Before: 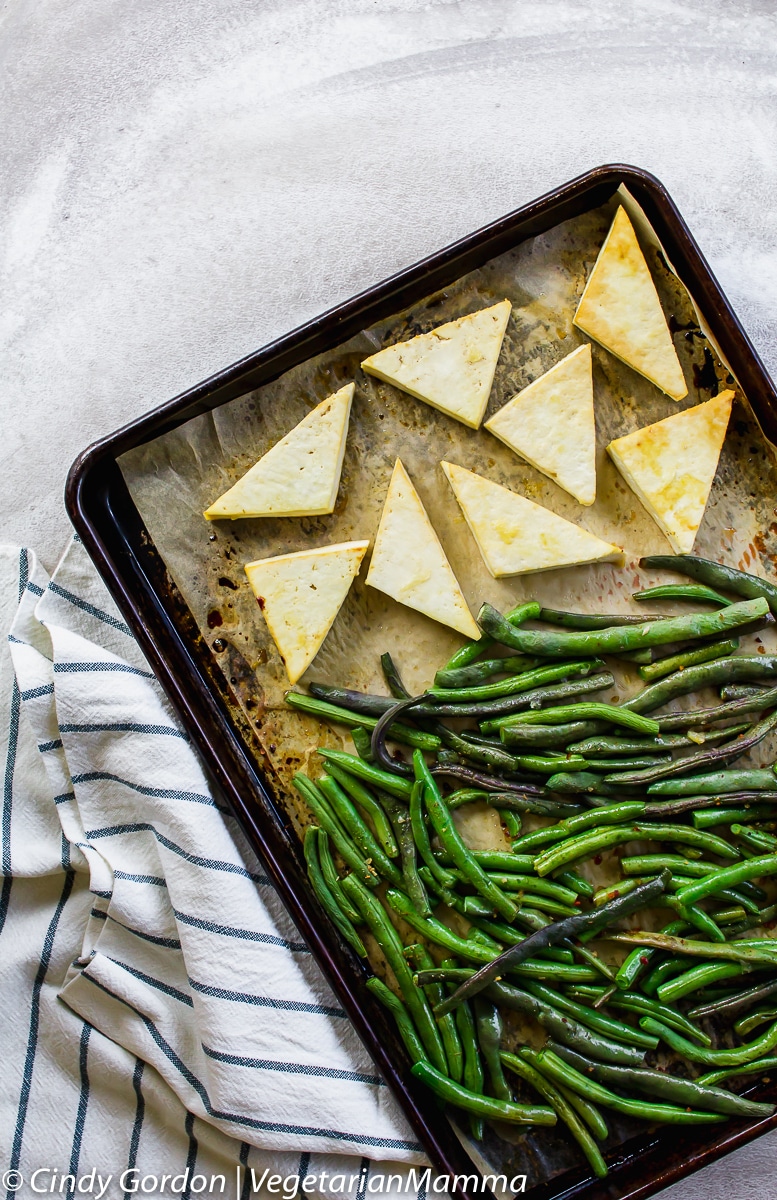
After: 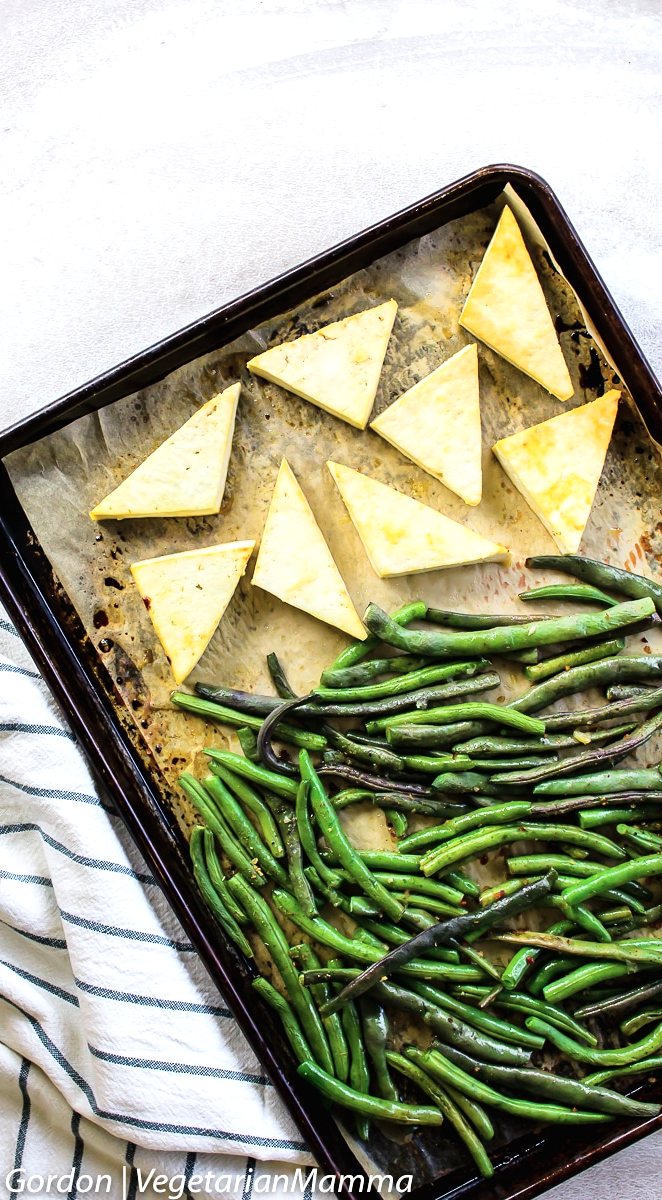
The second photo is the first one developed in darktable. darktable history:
tone equalizer: -8 EV -0.379 EV, -7 EV -0.407 EV, -6 EV -0.344 EV, -5 EV -0.191 EV, -3 EV 0.218 EV, -2 EV 0.332 EV, -1 EV 0.371 EV, +0 EV 0.43 EV, mask exposure compensation -0.497 EV
crop and rotate: left 14.734%
tone curve: curves: ch0 [(0, 0) (0.003, 0.004) (0.011, 0.015) (0.025, 0.033) (0.044, 0.058) (0.069, 0.091) (0.1, 0.131) (0.136, 0.179) (0.177, 0.233) (0.224, 0.296) (0.277, 0.364) (0.335, 0.434) (0.399, 0.511) (0.468, 0.584) (0.543, 0.656) (0.623, 0.729) (0.709, 0.799) (0.801, 0.874) (0.898, 0.936) (1, 1)], color space Lab, independent channels, preserve colors none
